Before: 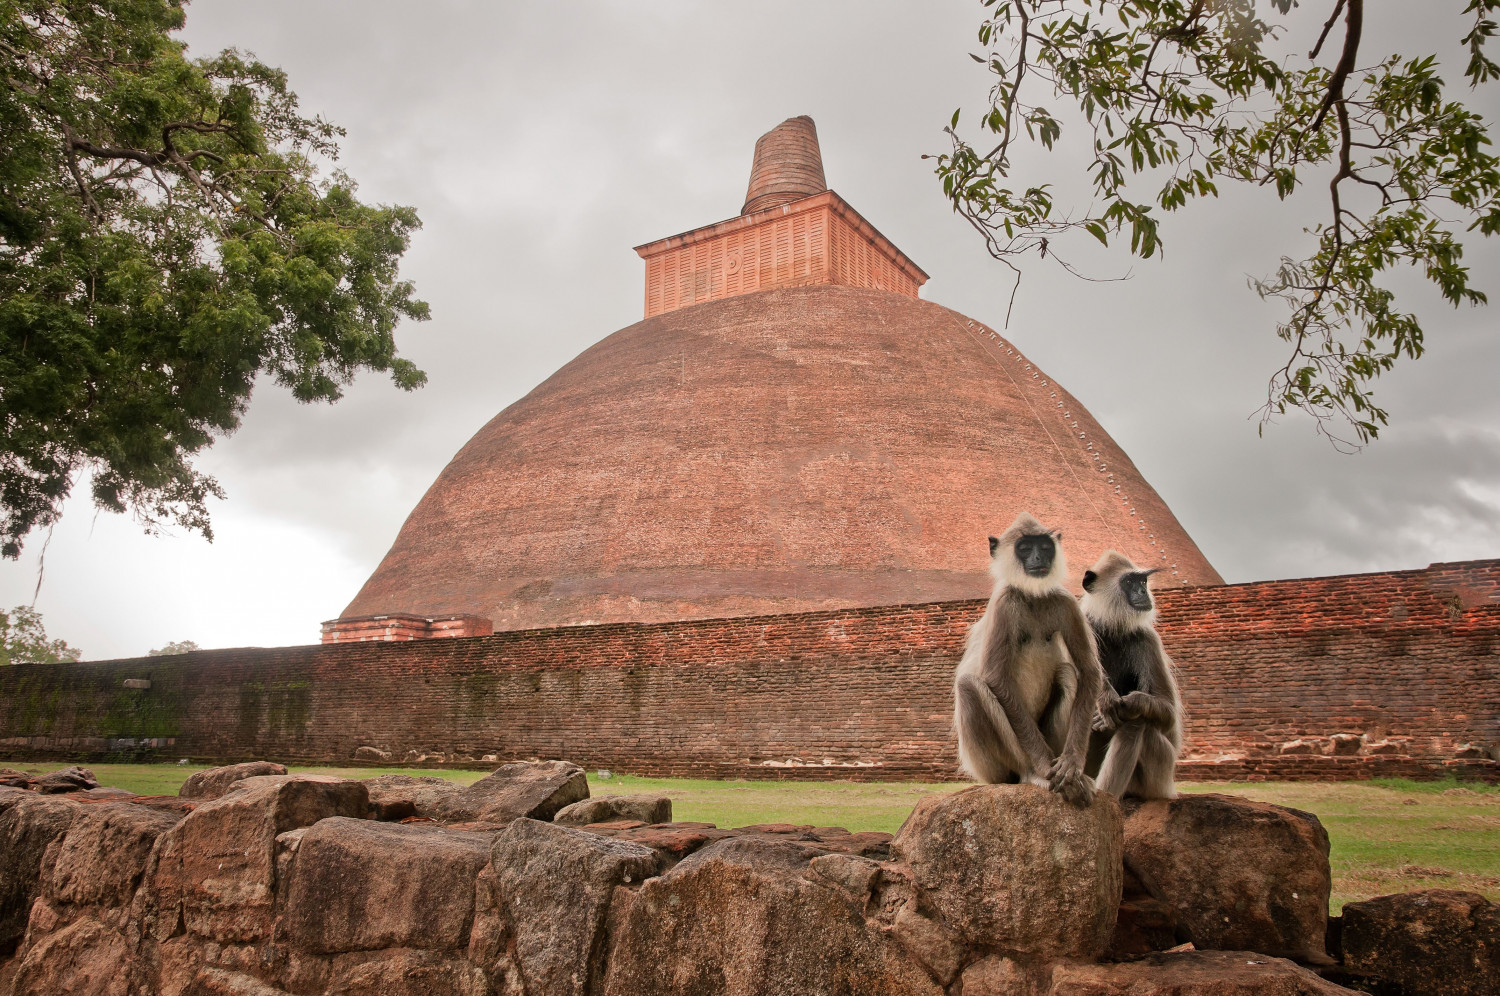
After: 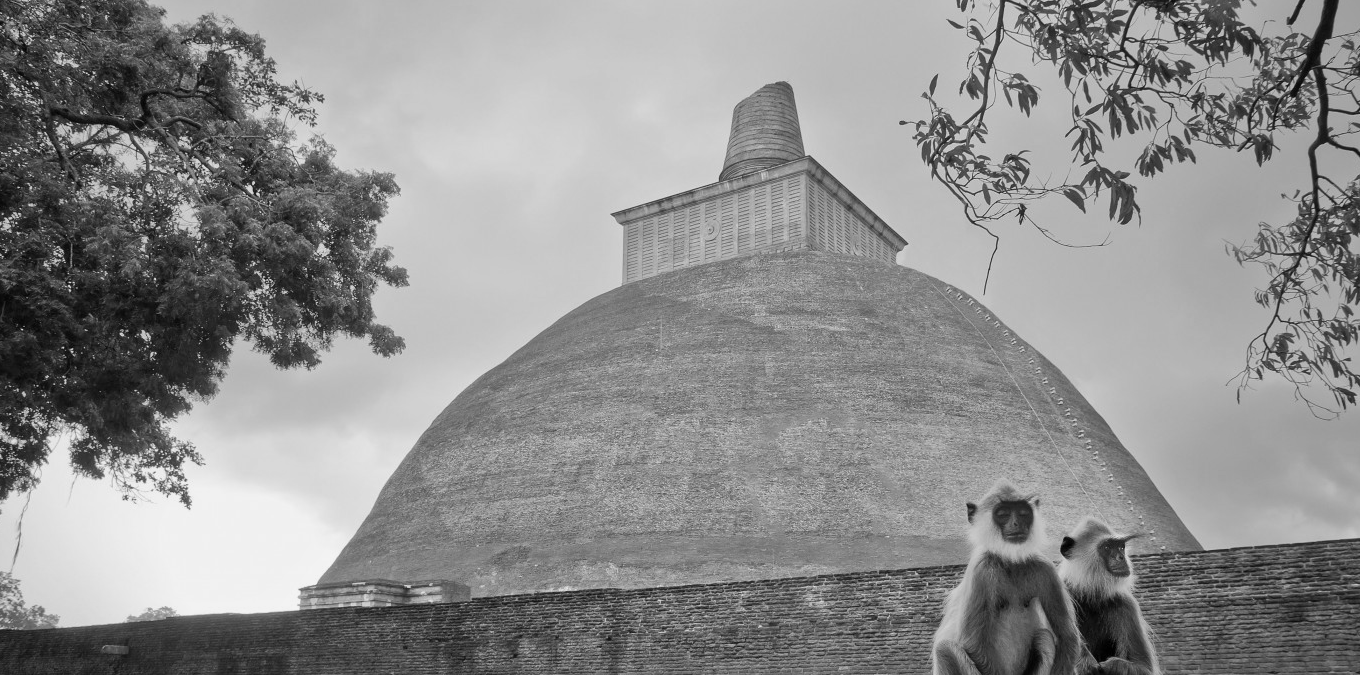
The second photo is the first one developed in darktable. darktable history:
monochrome: a 73.58, b 64.21
crop: left 1.509%, top 3.452%, right 7.696%, bottom 28.452%
